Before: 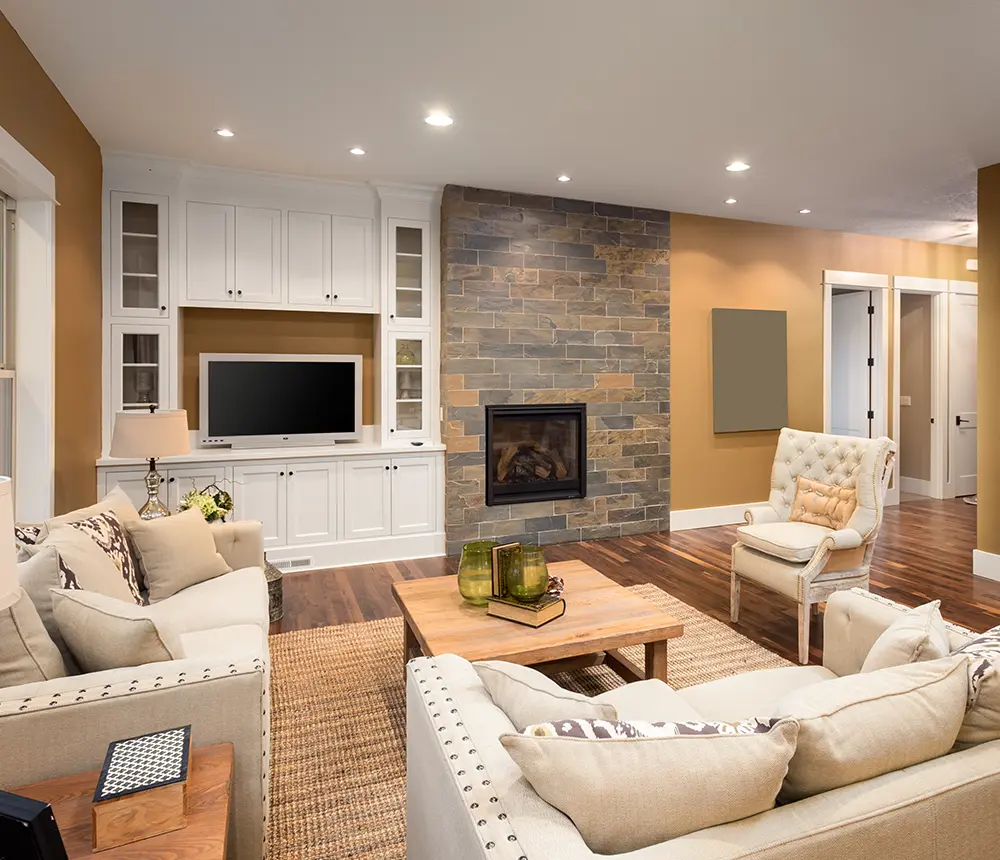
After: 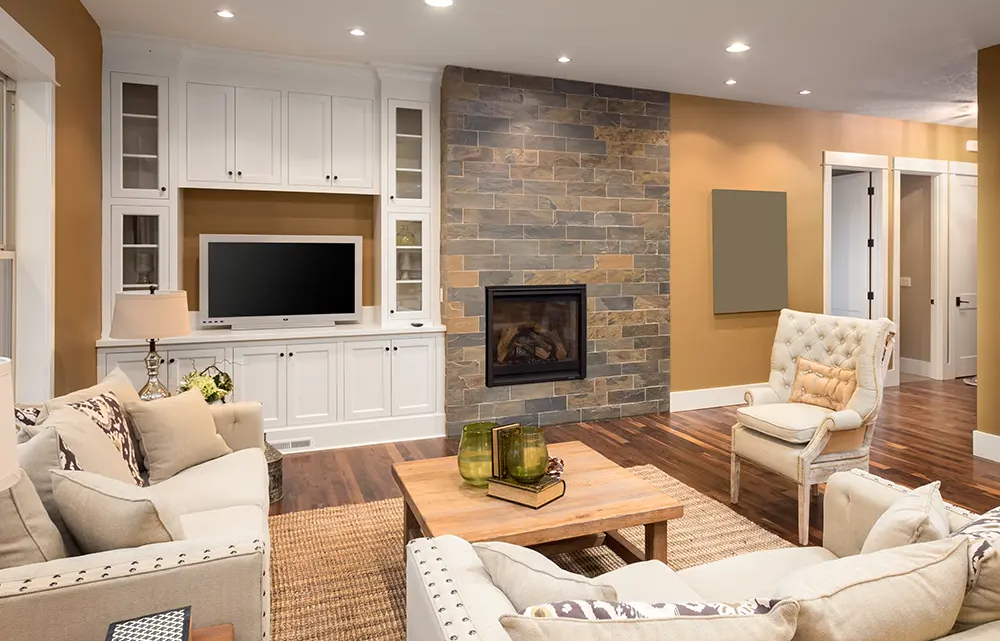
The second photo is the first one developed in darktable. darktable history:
crop: top 13.893%, bottom 11.467%
